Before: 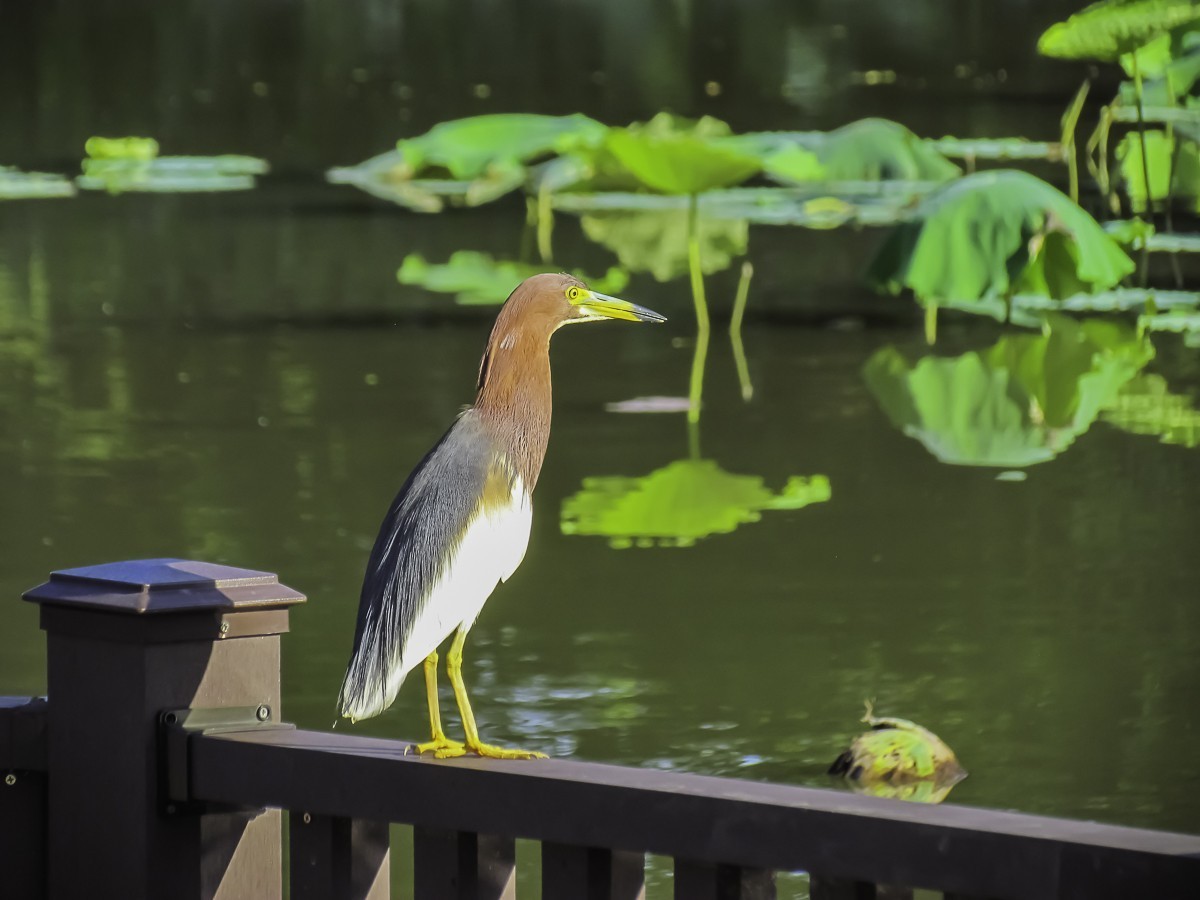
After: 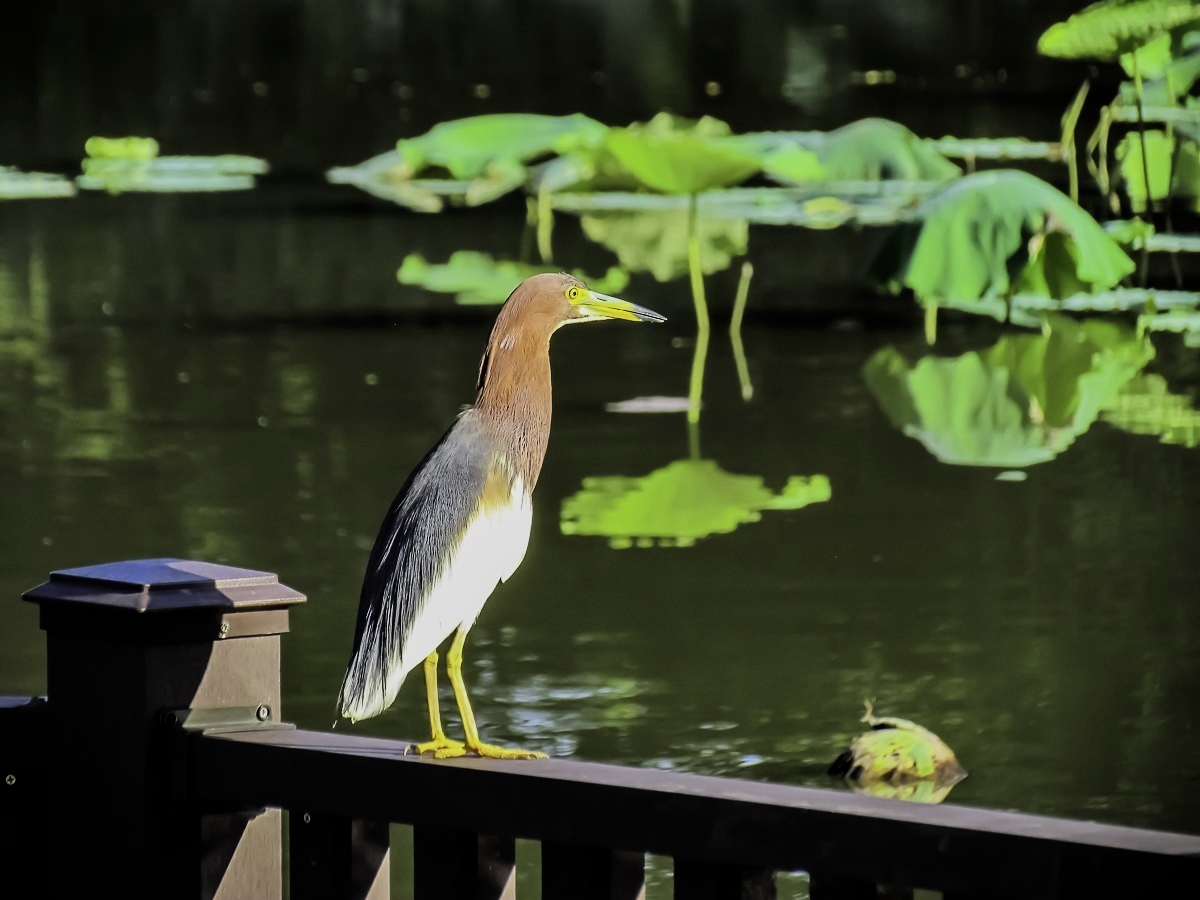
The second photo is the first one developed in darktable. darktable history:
filmic rgb: black relative exposure -5.07 EV, white relative exposure 3.95 EV, hardness 2.89, contrast 1.516, contrast in shadows safe
